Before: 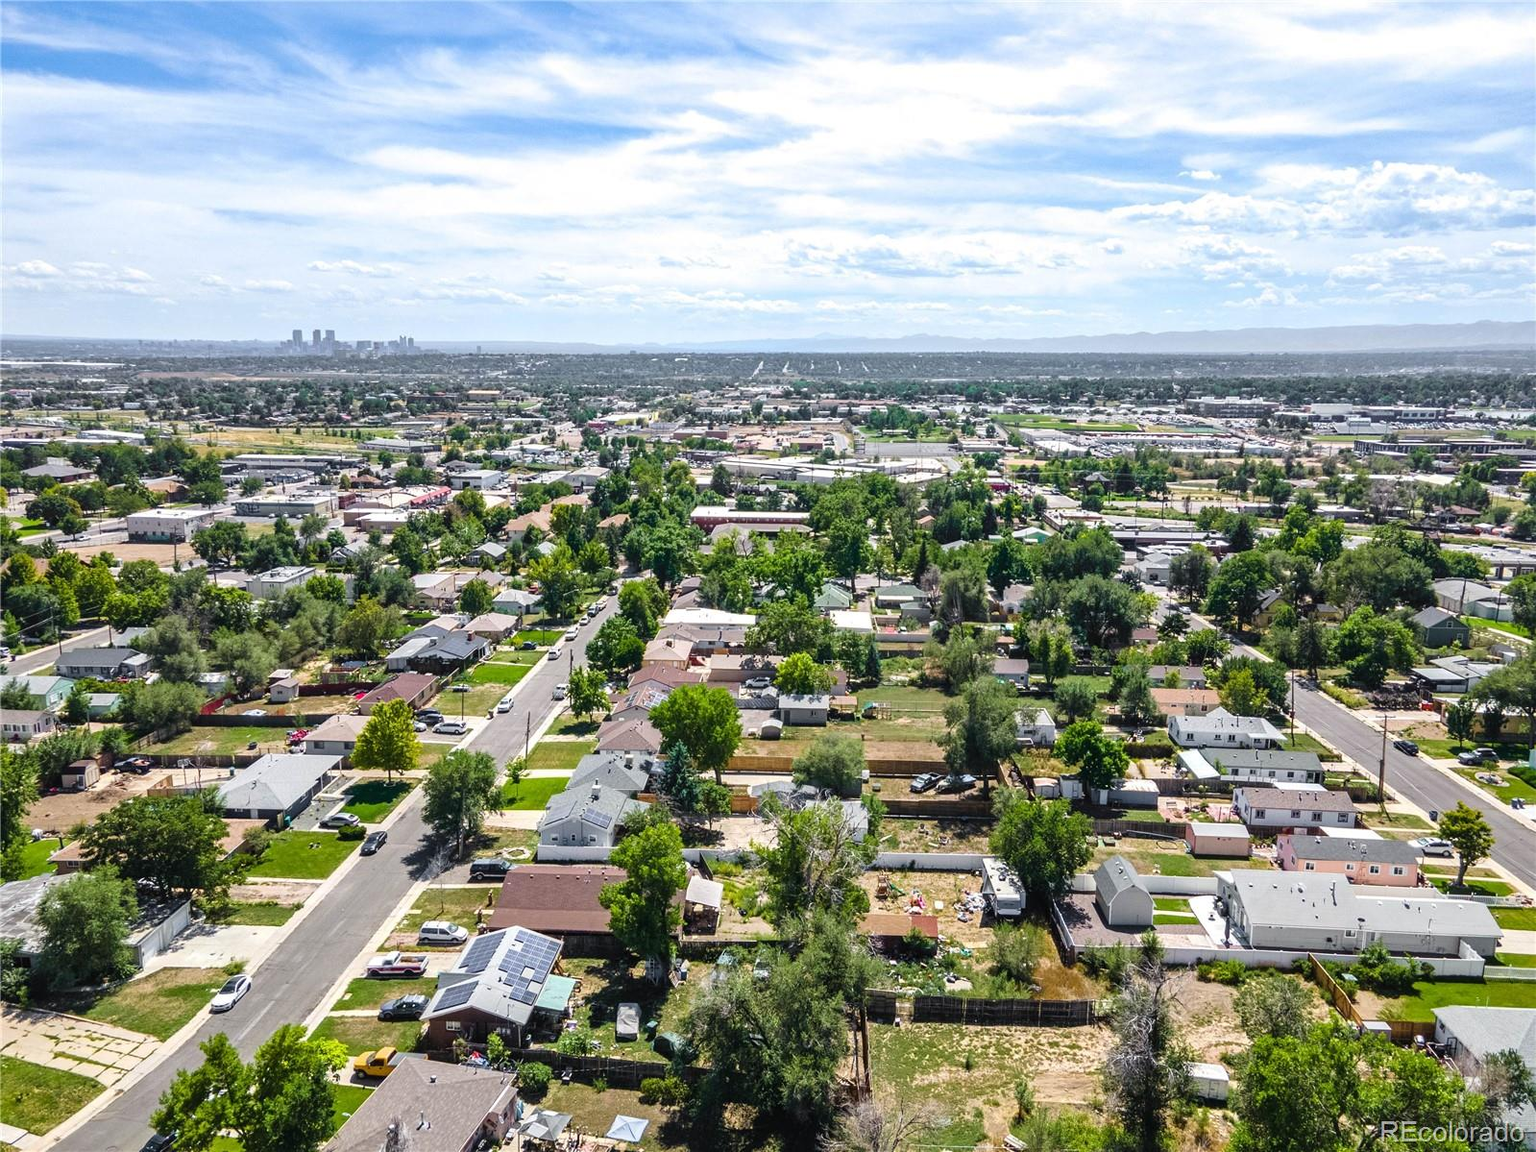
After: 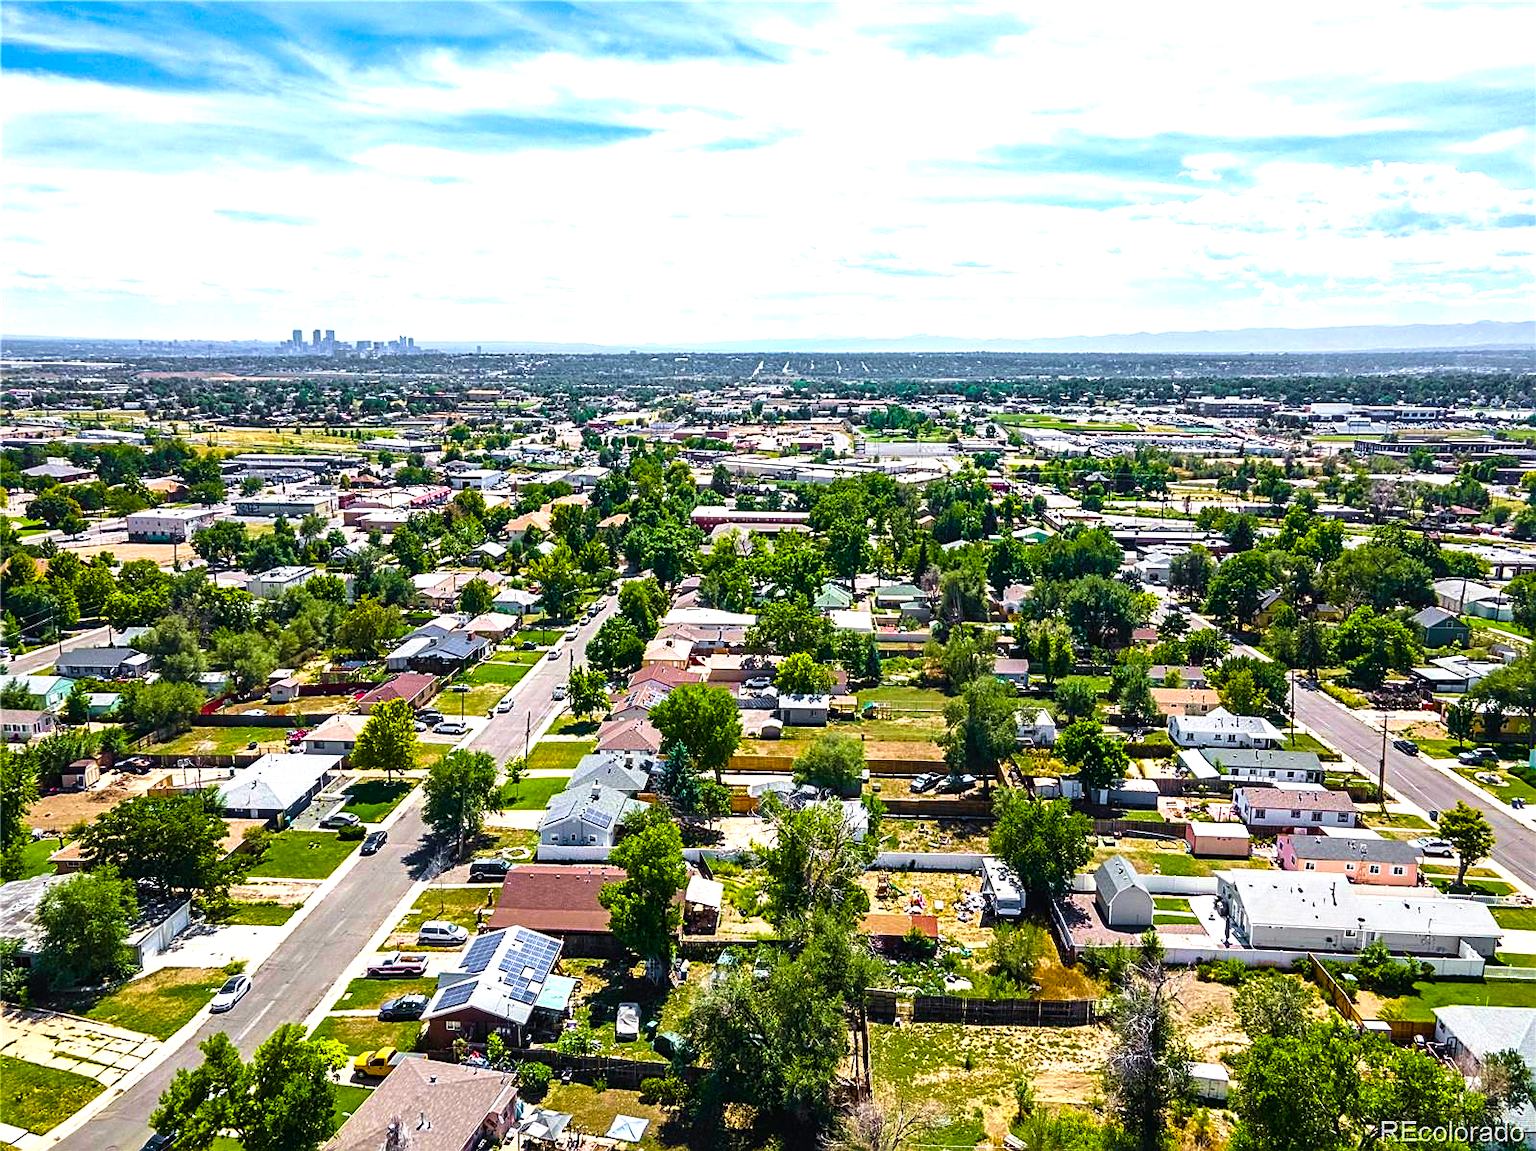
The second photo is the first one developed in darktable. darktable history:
color balance rgb: linear chroma grading › global chroma 9%, perceptual saturation grading › global saturation 36%, perceptual saturation grading › shadows 35%, perceptual brilliance grading › global brilliance 15%, perceptual brilliance grading › shadows -35%, global vibrance 15%
sharpen: on, module defaults
velvia: on, module defaults
